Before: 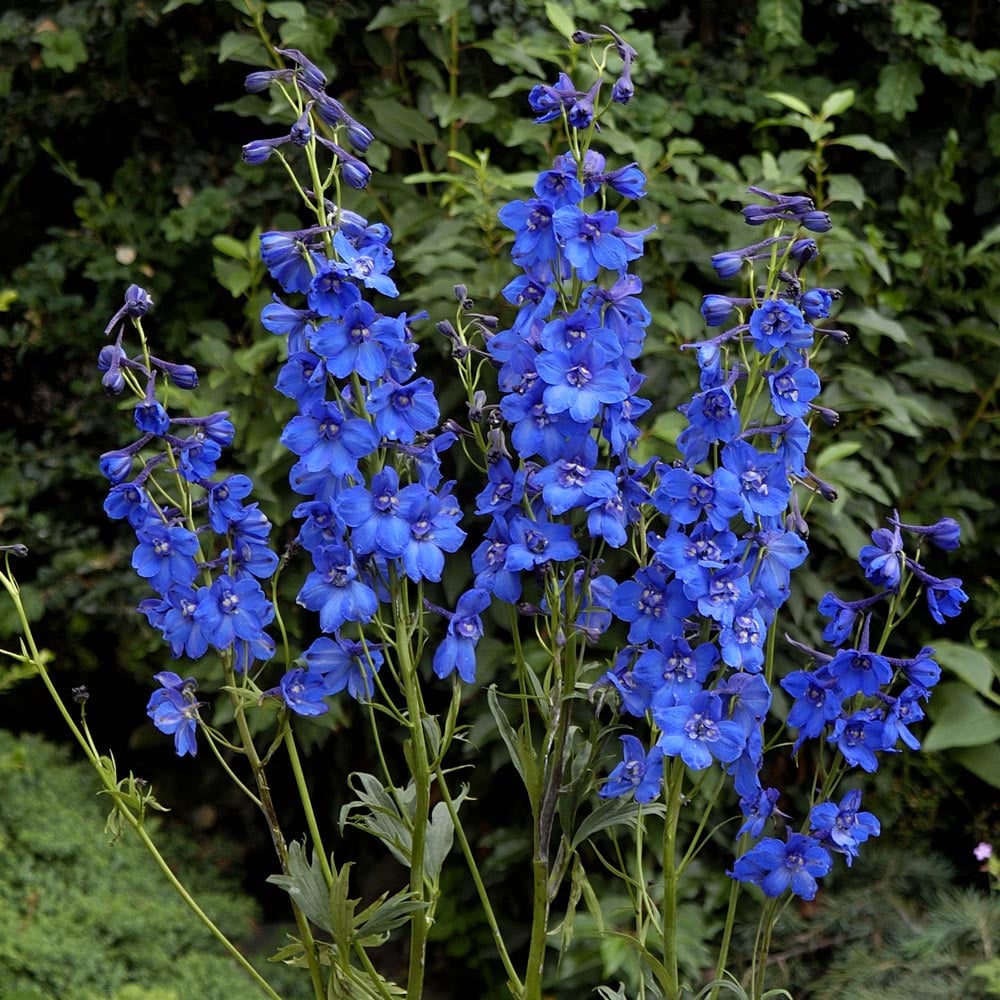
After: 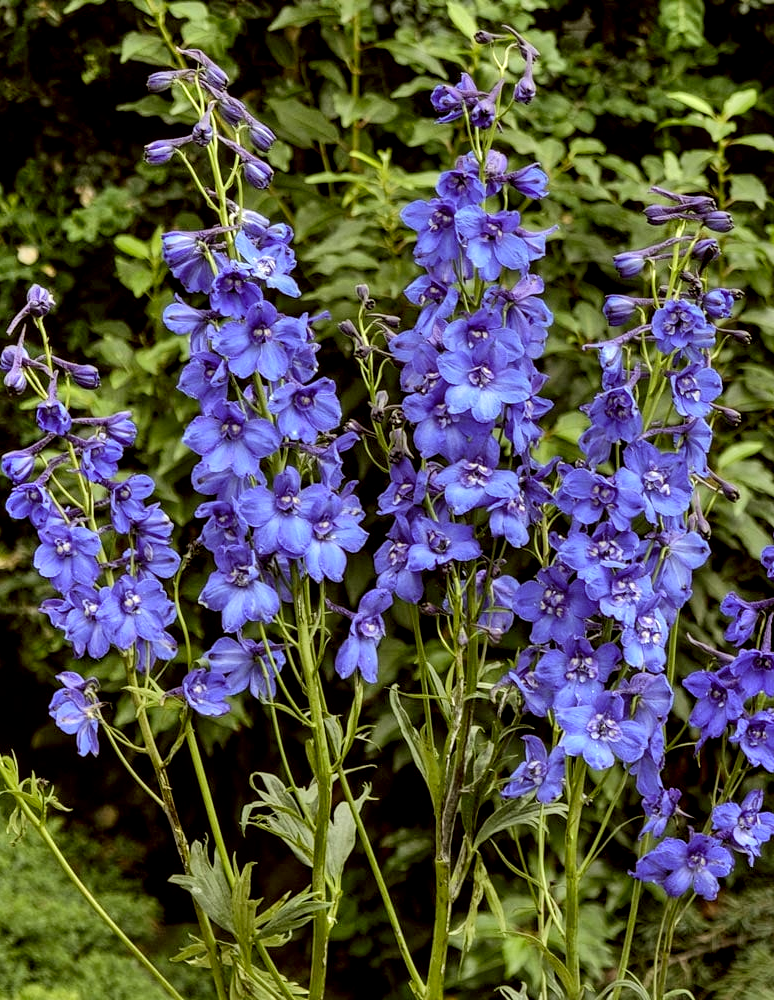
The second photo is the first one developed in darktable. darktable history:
color correction: highlights a* -1.39, highlights b* 10.19, shadows a* 0.727, shadows b* 18.55
crop: left 9.895%, right 12.688%
shadows and highlights: shadows 52.77, soften with gaussian
local contrast: detail 150%
